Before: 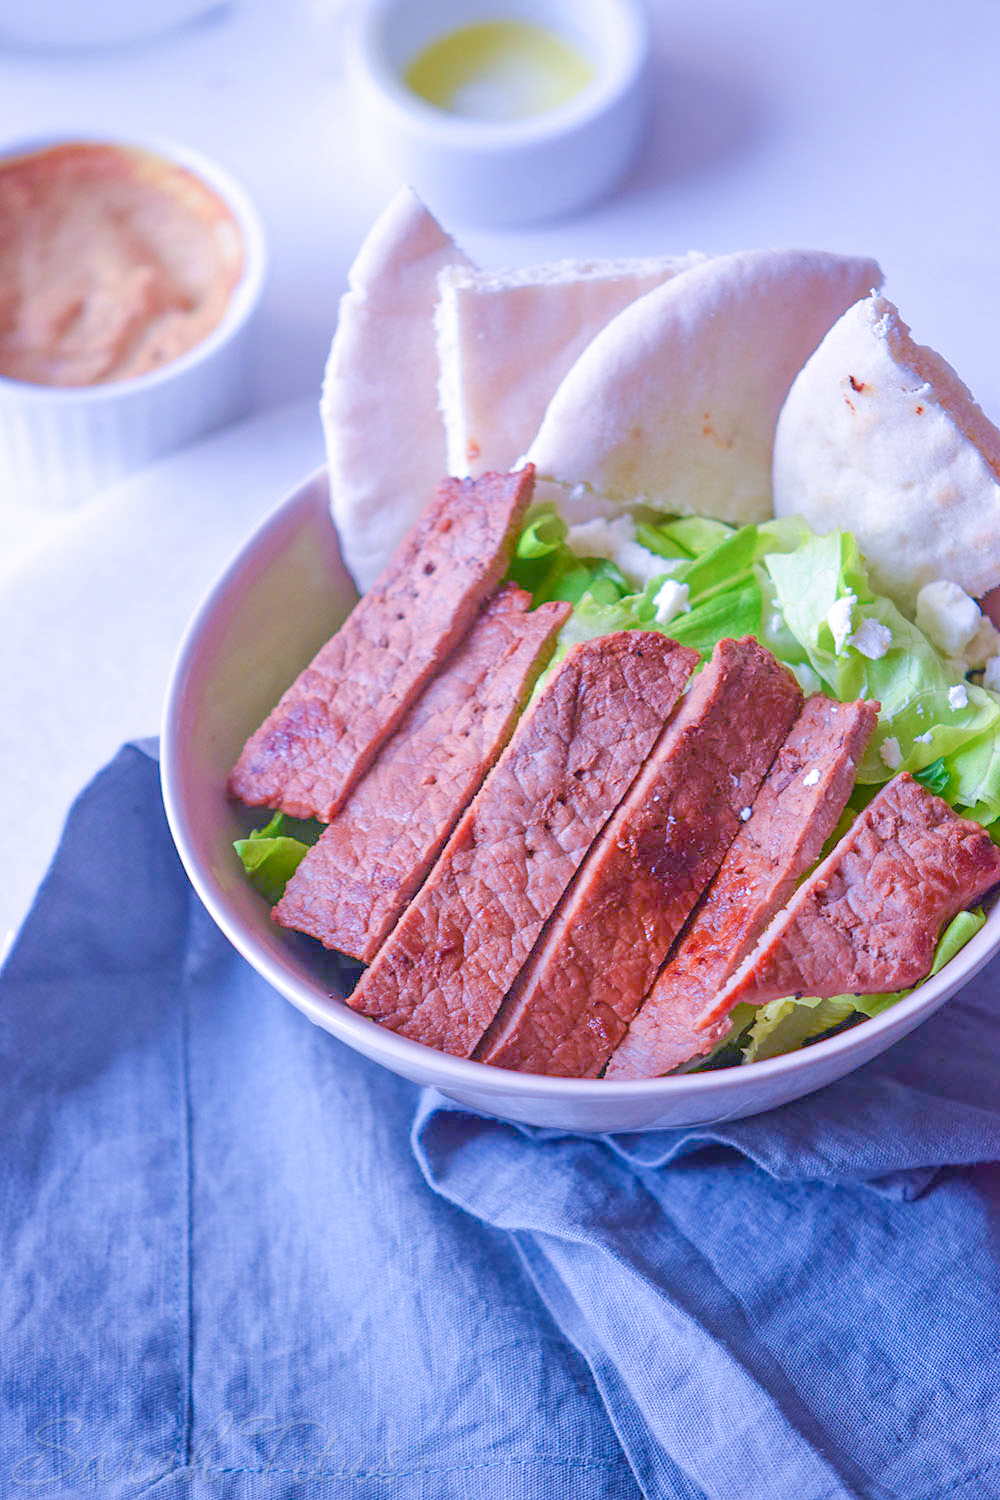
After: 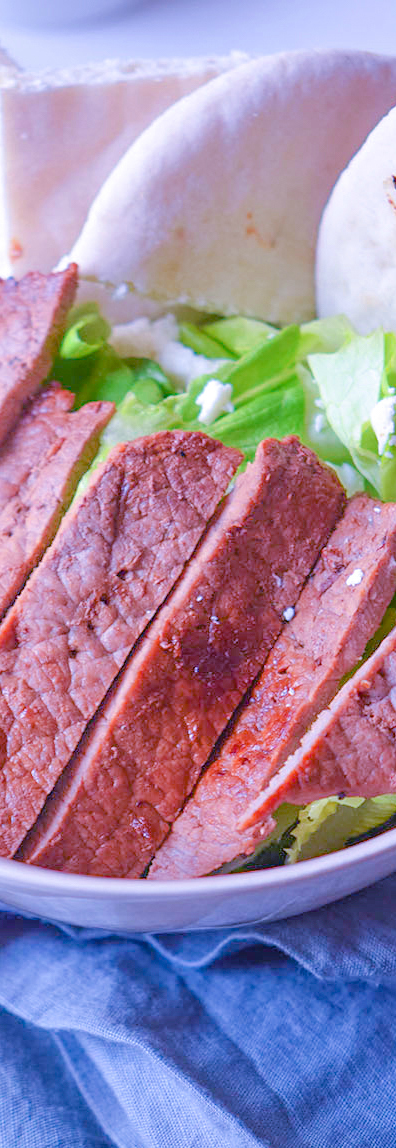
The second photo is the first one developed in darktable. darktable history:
crop: left 45.721%, top 13.393%, right 14.118%, bottom 10.01%
rgb levels: preserve colors max RGB
exposure: compensate highlight preservation false
